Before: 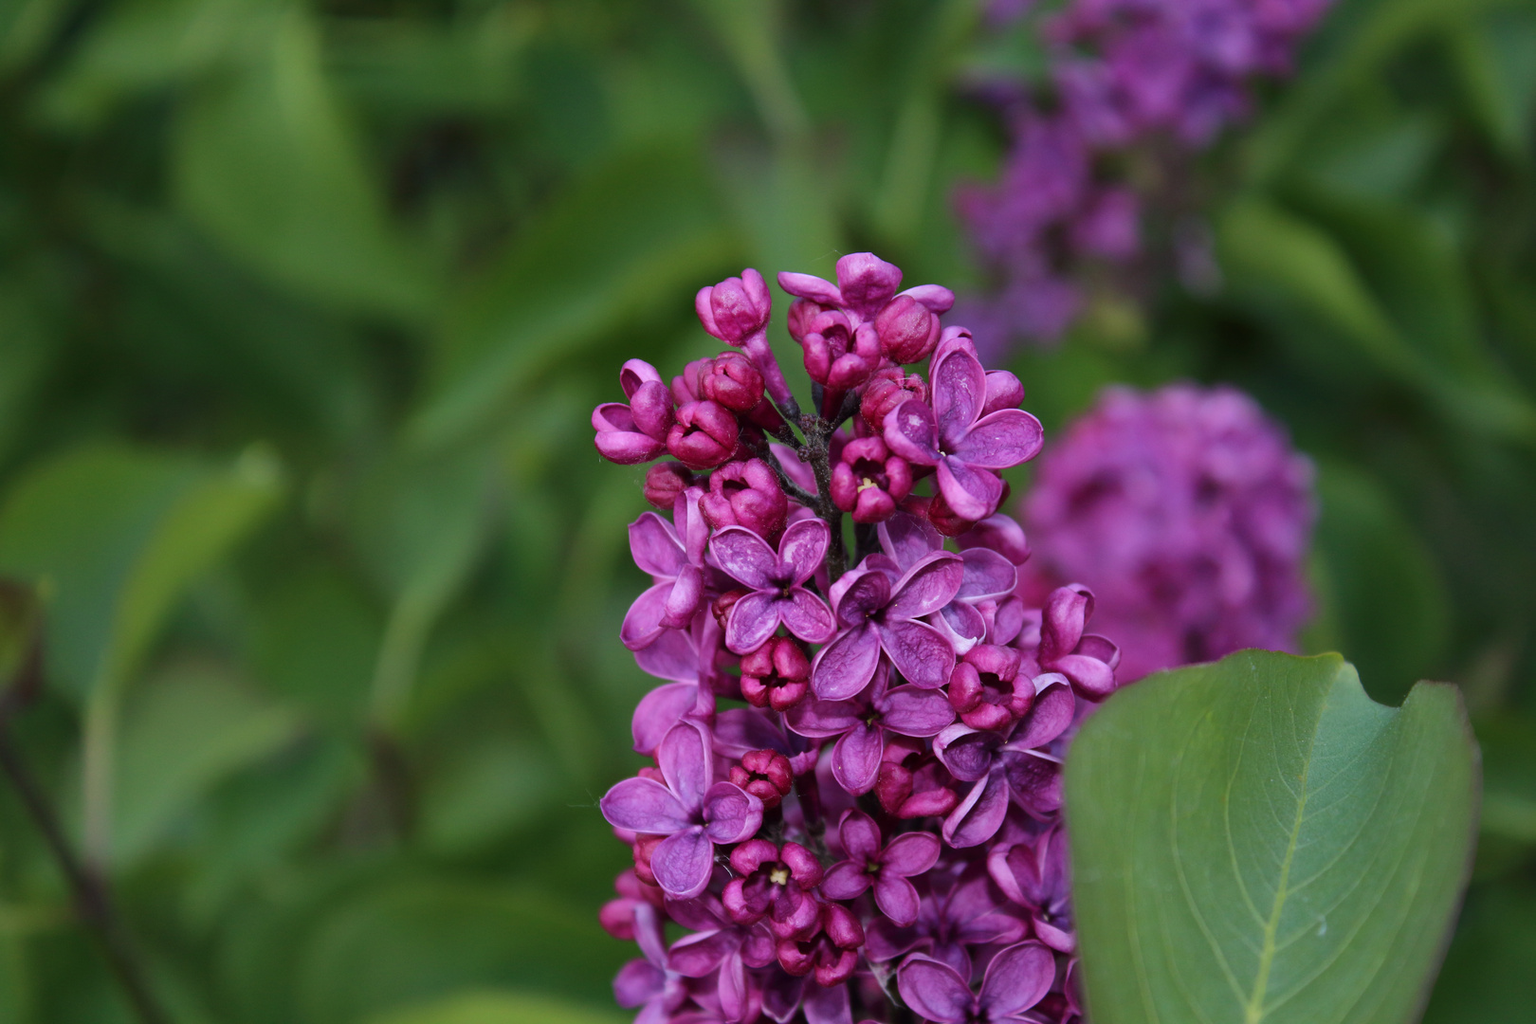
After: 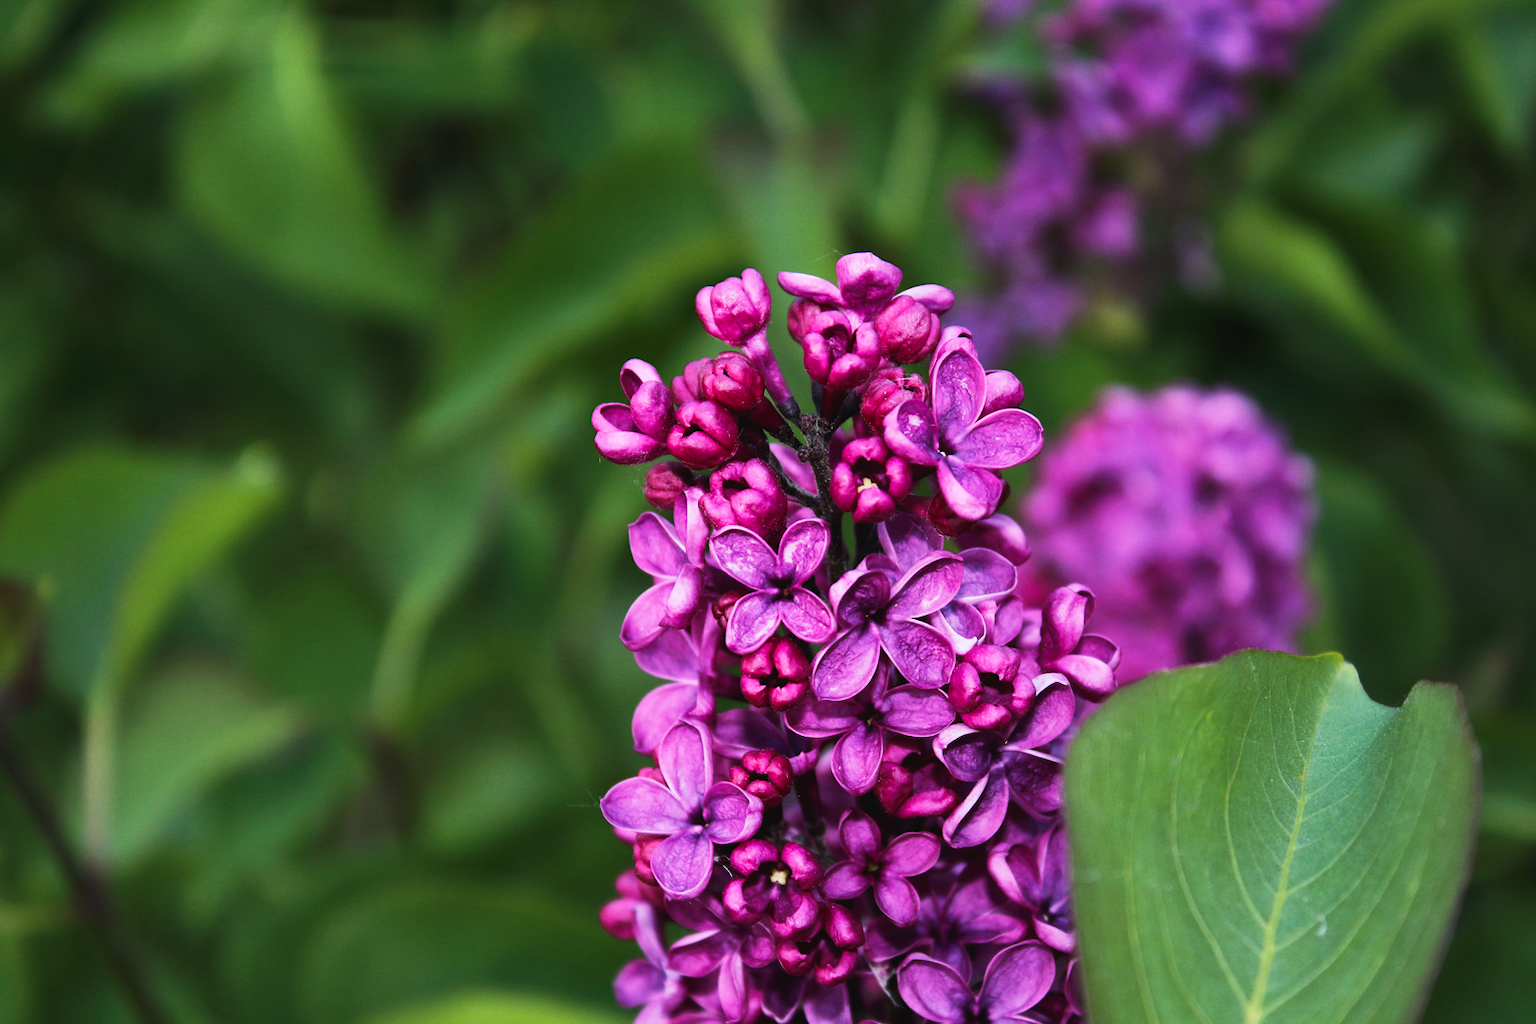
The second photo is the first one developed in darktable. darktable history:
tone equalizer: -8 EV -0.435 EV, -7 EV -0.427 EV, -6 EV -0.339 EV, -5 EV -0.231 EV, -3 EV 0.238 EV, -2 EV 0.319 EV, -1 EV 0.404 EV, +0 EV 0.434 EV, edges refinement/feathering 500, mask exposure compensation -1.57 EV, preserve details no
tone curve: curves: ch0 [(0, 0.03) (0.037, 0.045) (0.123, 0.123) (0.19, 0.186) (0.277, 0.279) (0.474, 0.517) (0.584, 0.664) (0.678, 0.777) (0.875, 0.92) (1, 0.965)]; ch1 [(0, 0) (0.243, 0.245) (0.402, 0.41) (0.493, 0.487) (0.508, 0.503) (0.531, 0.532) (0.551, 0.556) (0.637, 0.671) (0.694, 0.732) (1, 1)]; ch2 [(0, 0) (0.249, 0.216) (0.356, 0.329) (0.424, 0.442) (0.476, 0.477) (0.498, 0.503) (0.517, 0.524) (0.532, 0.547) (0.562, 0.576) (0.614, 0.644) (0.706, 0.748) (0.808, 0.809) (0.991, 0.968)], preserve colors none
